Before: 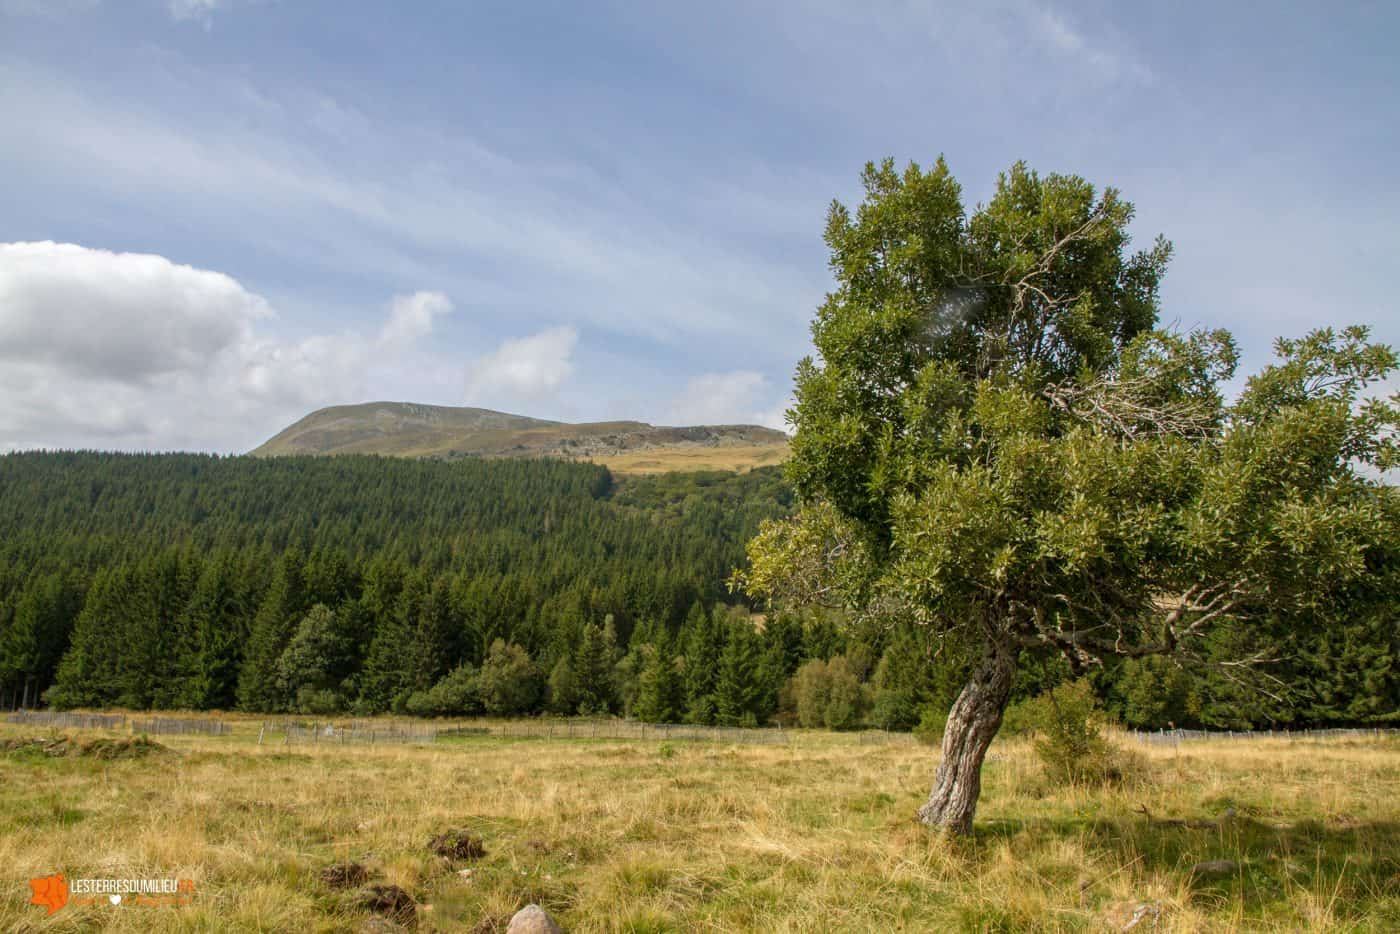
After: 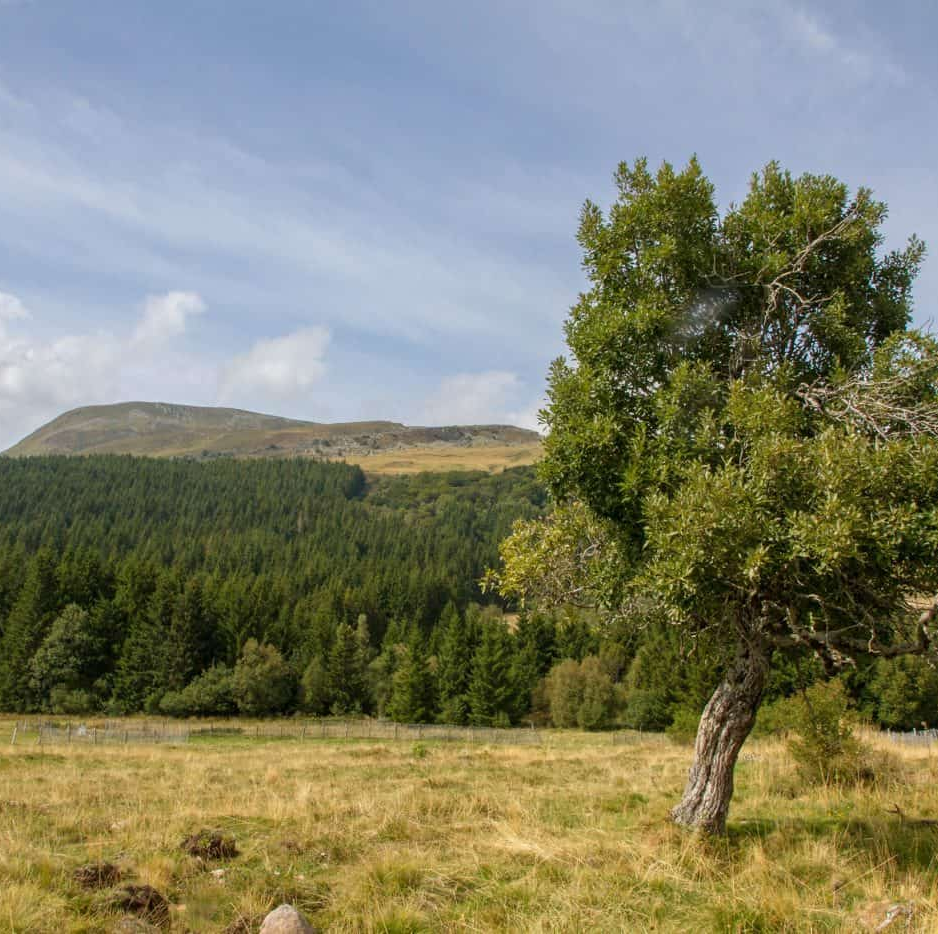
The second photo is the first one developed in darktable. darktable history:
crop and rotate: left 17.687%, right 15.307%
